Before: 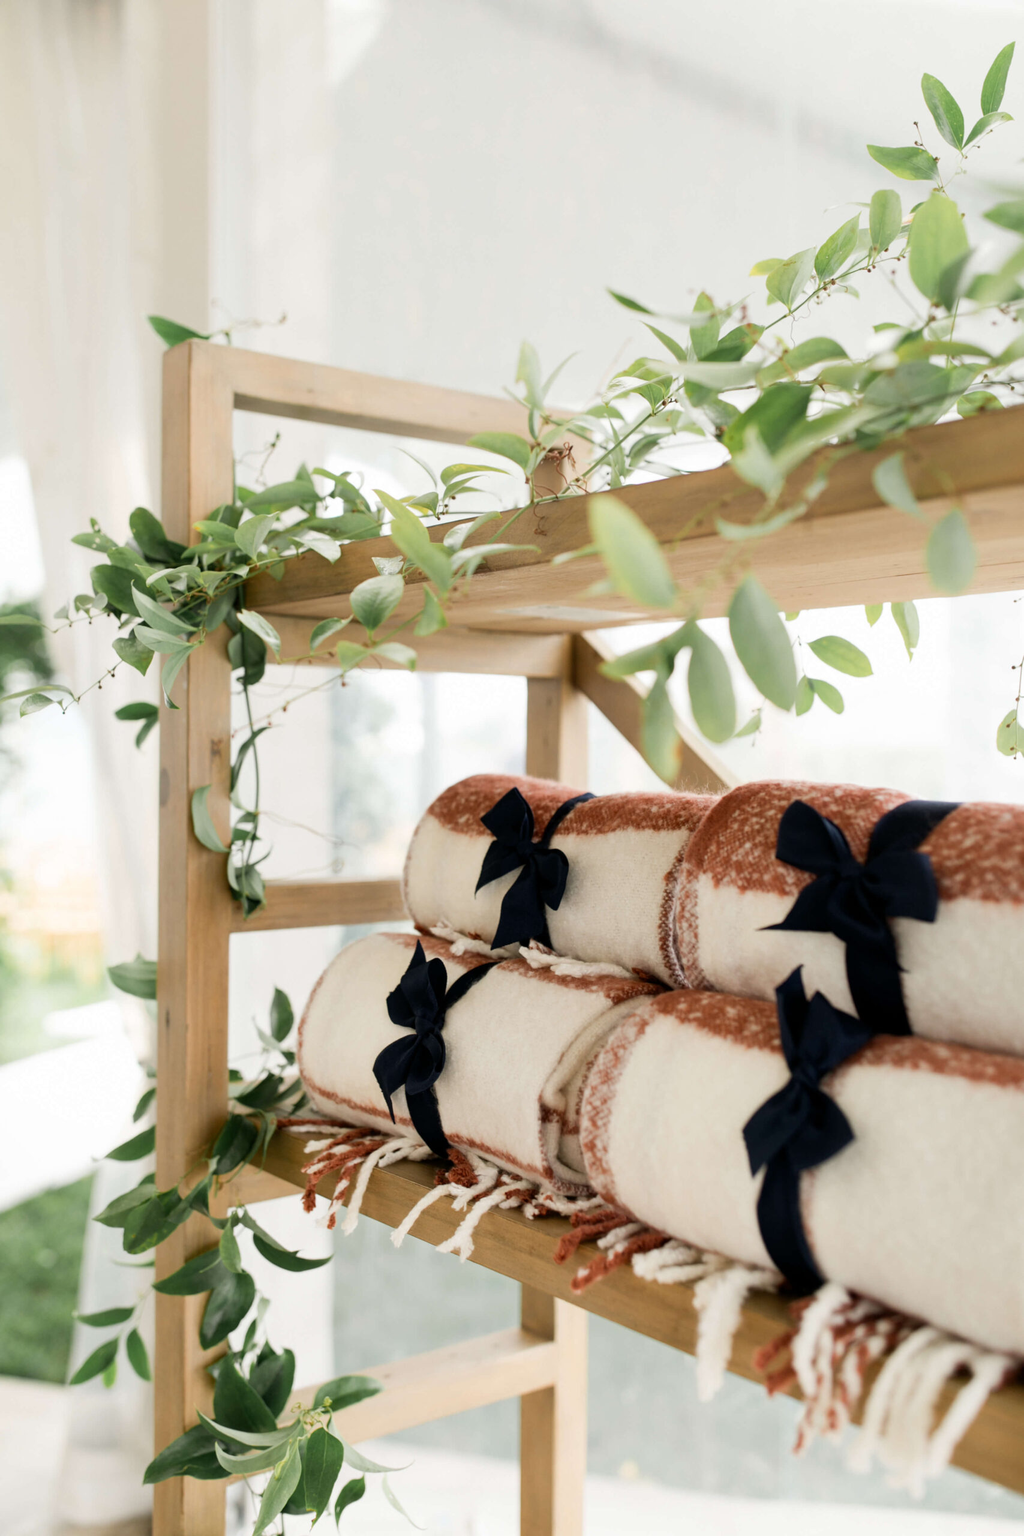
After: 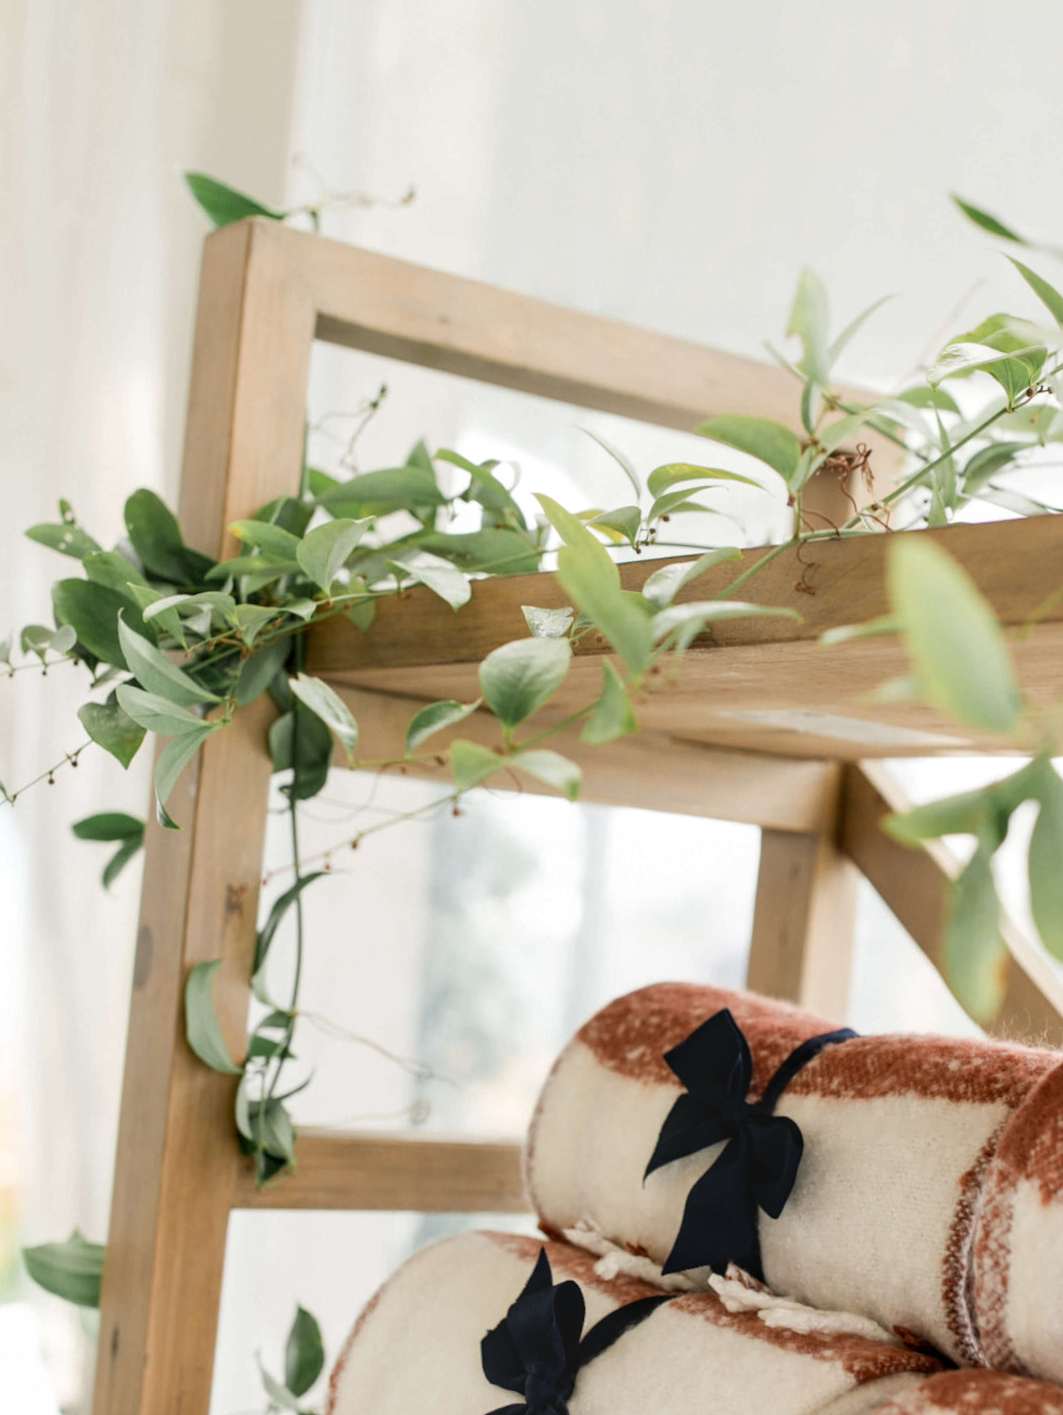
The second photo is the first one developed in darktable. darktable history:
crop and rotate: angle -5.04°, left 2.261%, top 7.026%, right 27.497%, bottom 30.608%
local contrast: detail 116%
